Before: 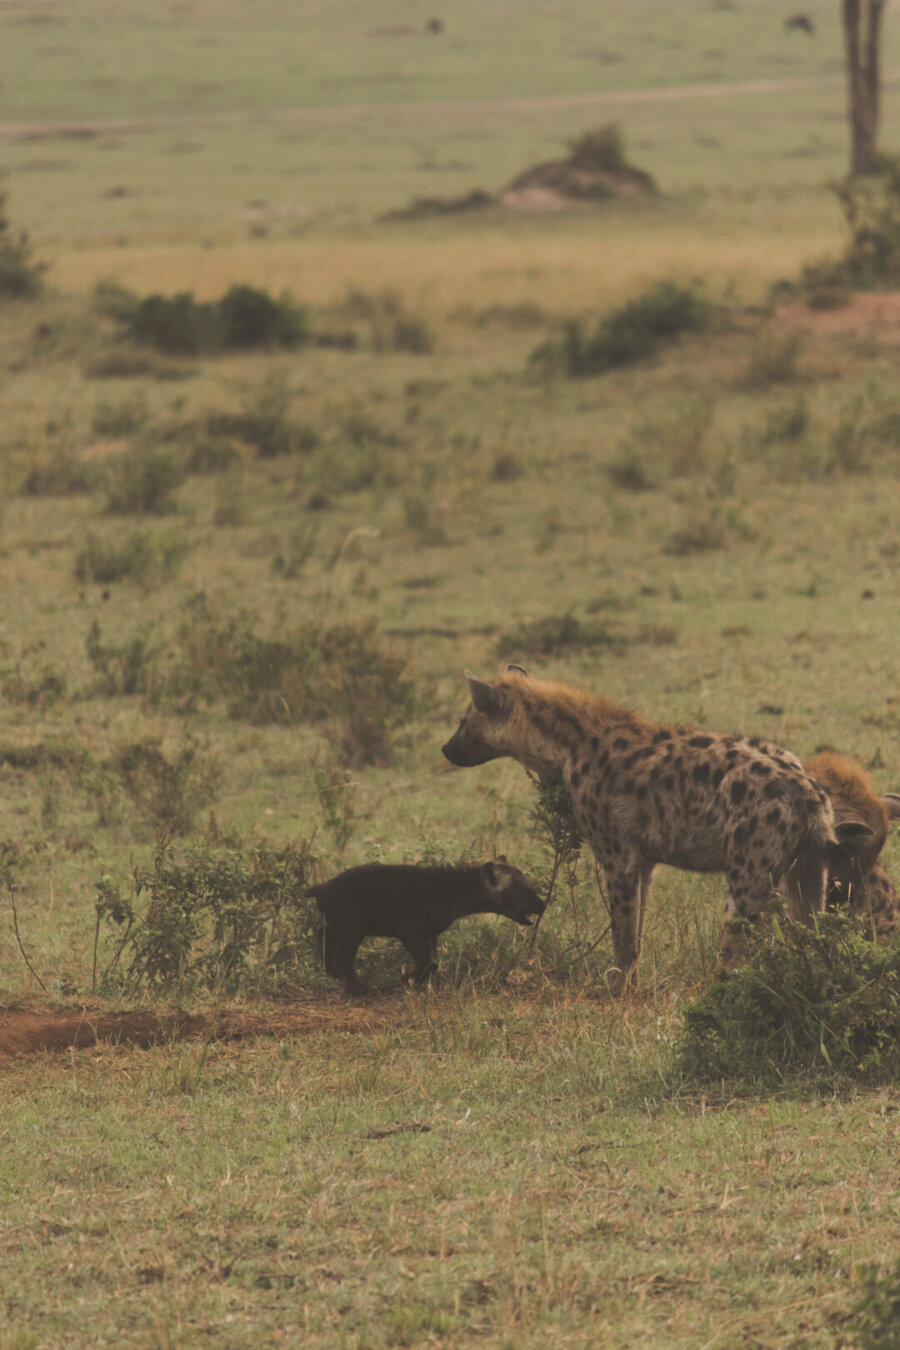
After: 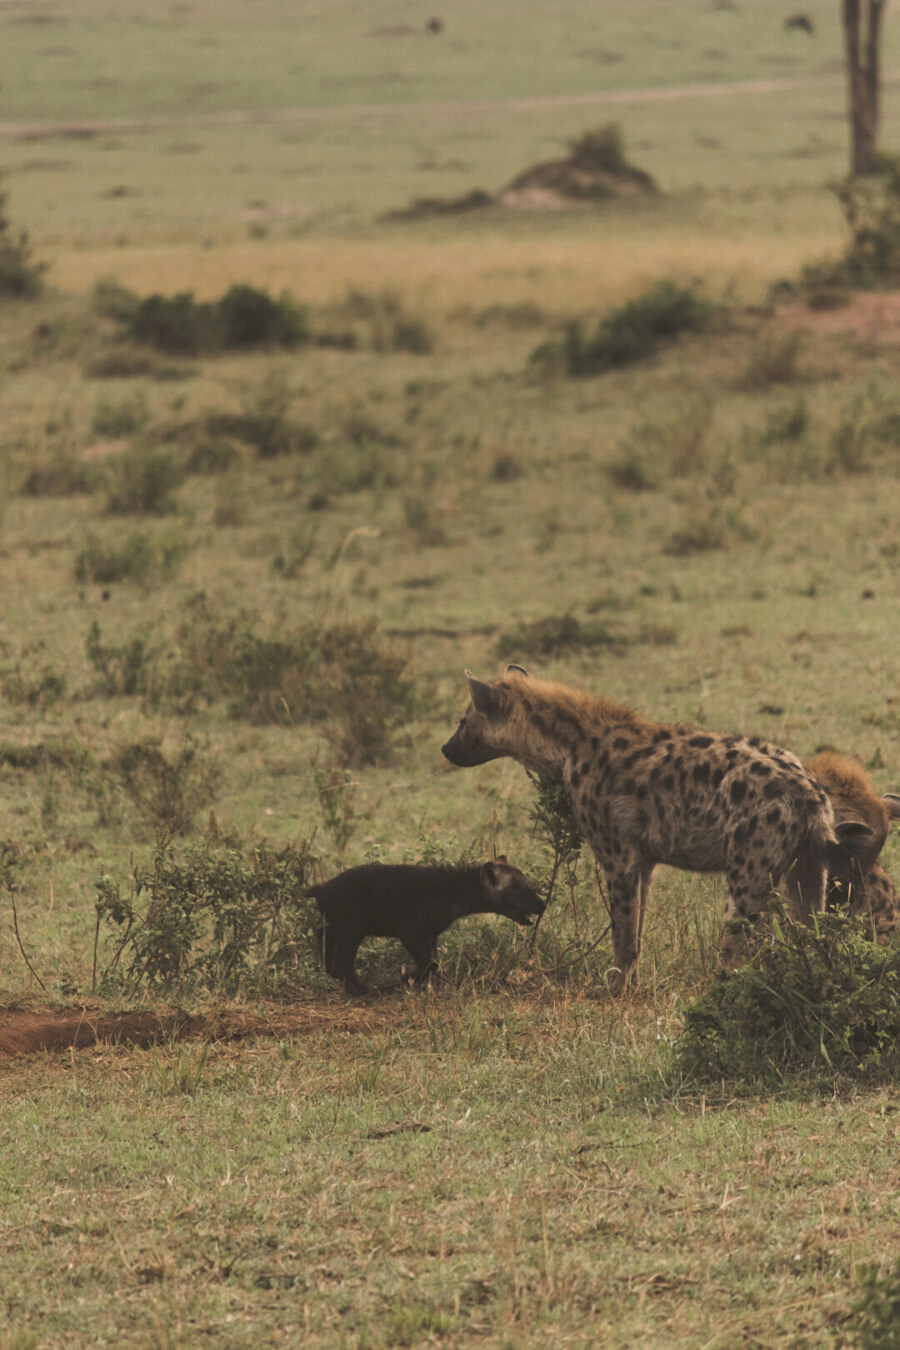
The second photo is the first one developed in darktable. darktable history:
local contrast: on, module defaults
sharpen: amount 0.215
